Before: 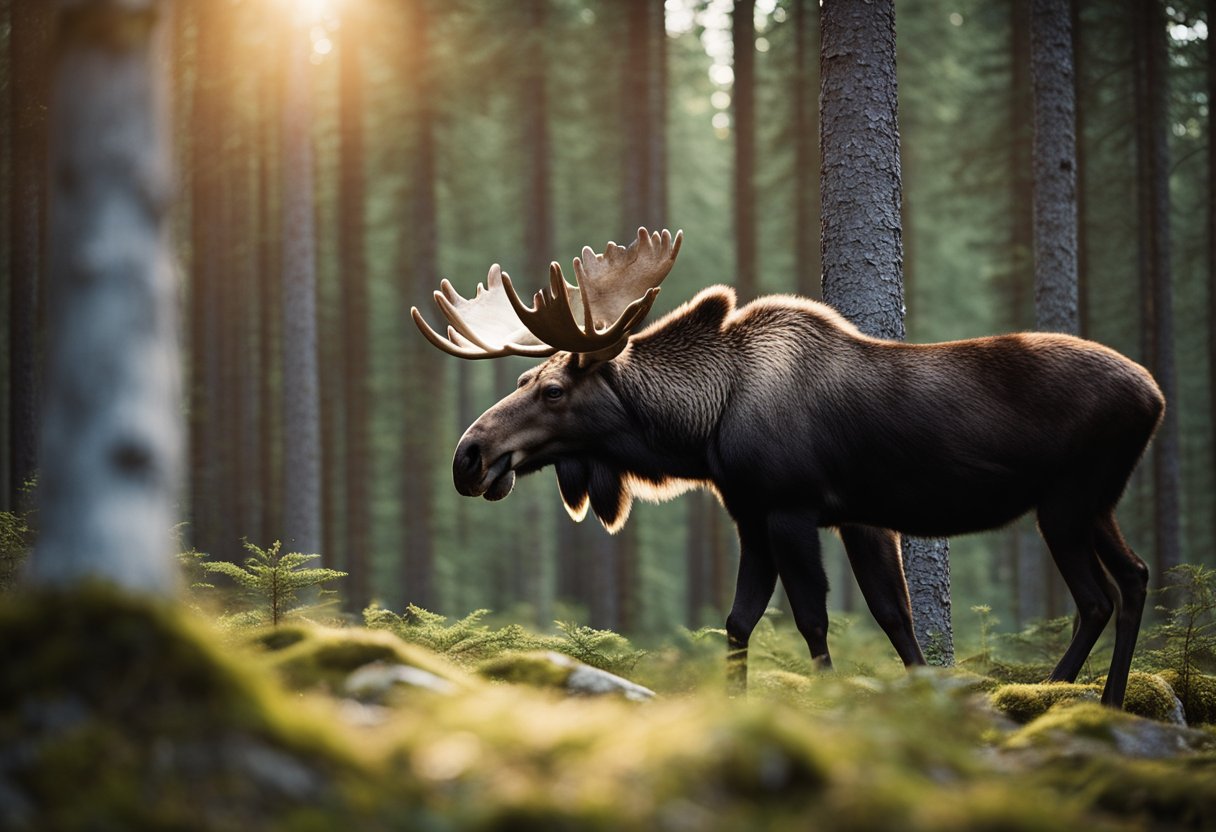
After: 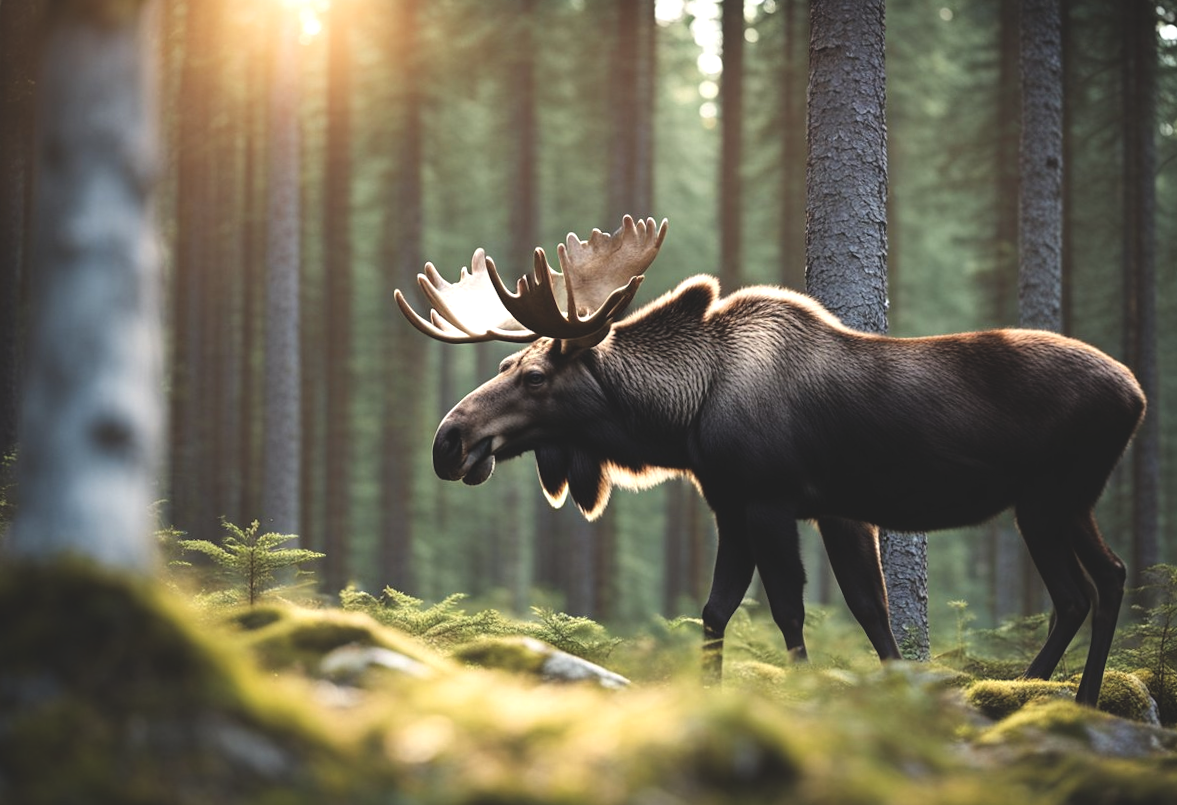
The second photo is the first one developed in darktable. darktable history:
crop and rotate: angle -1.28°
exposure: black level correction -0.015, compensate exposure bias true, compensate highlight preservation false
tone equalizer: -8 EV -0.387 EV, -7 EV -0.377 EV, -6 EV -0.297 EV, -5 EV -0.242 EV, -3 EV 0.22 EV, -2 EV 0.351 EV, -1 EV 0.368 EV, +0 EV 0.441 EV
